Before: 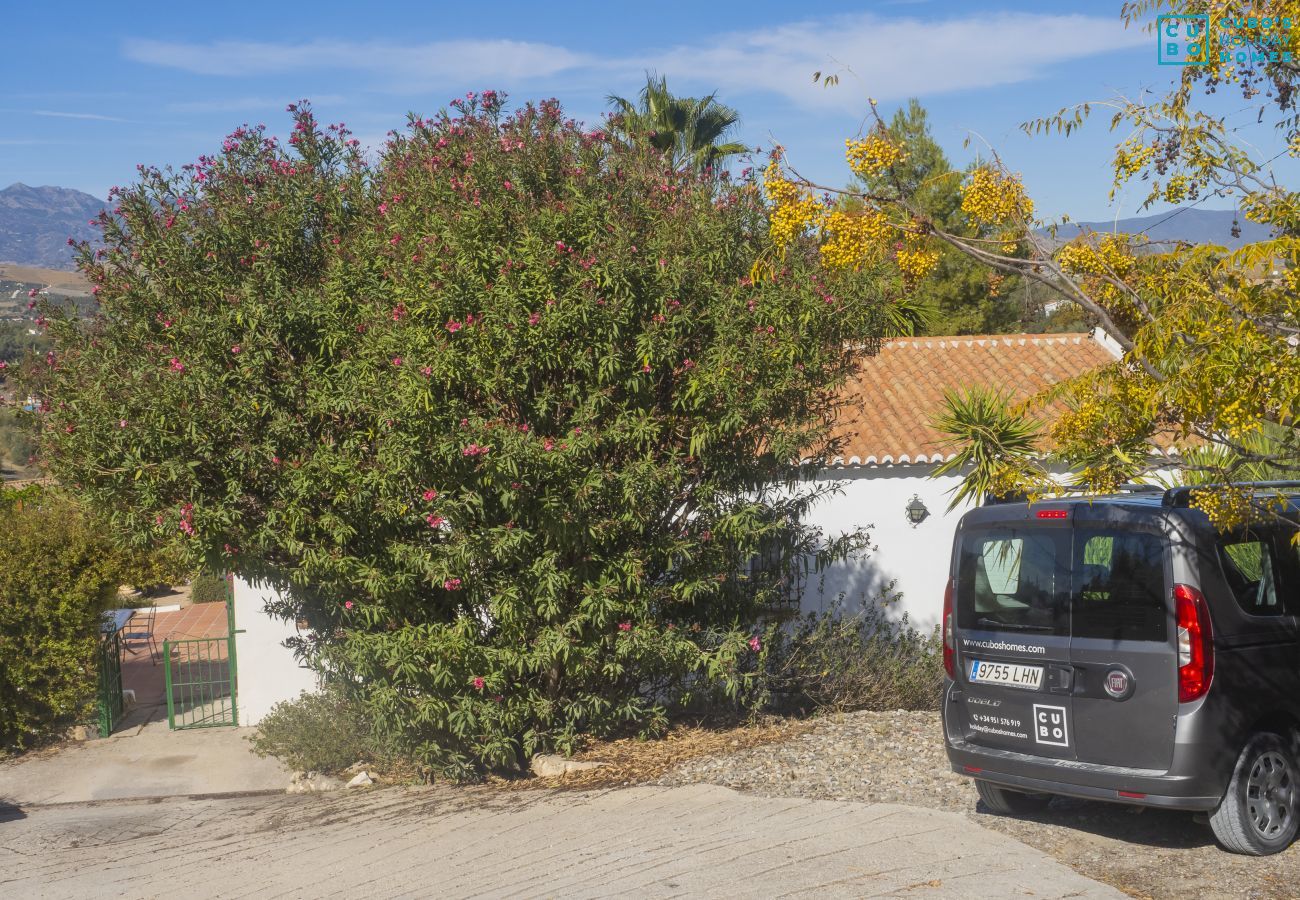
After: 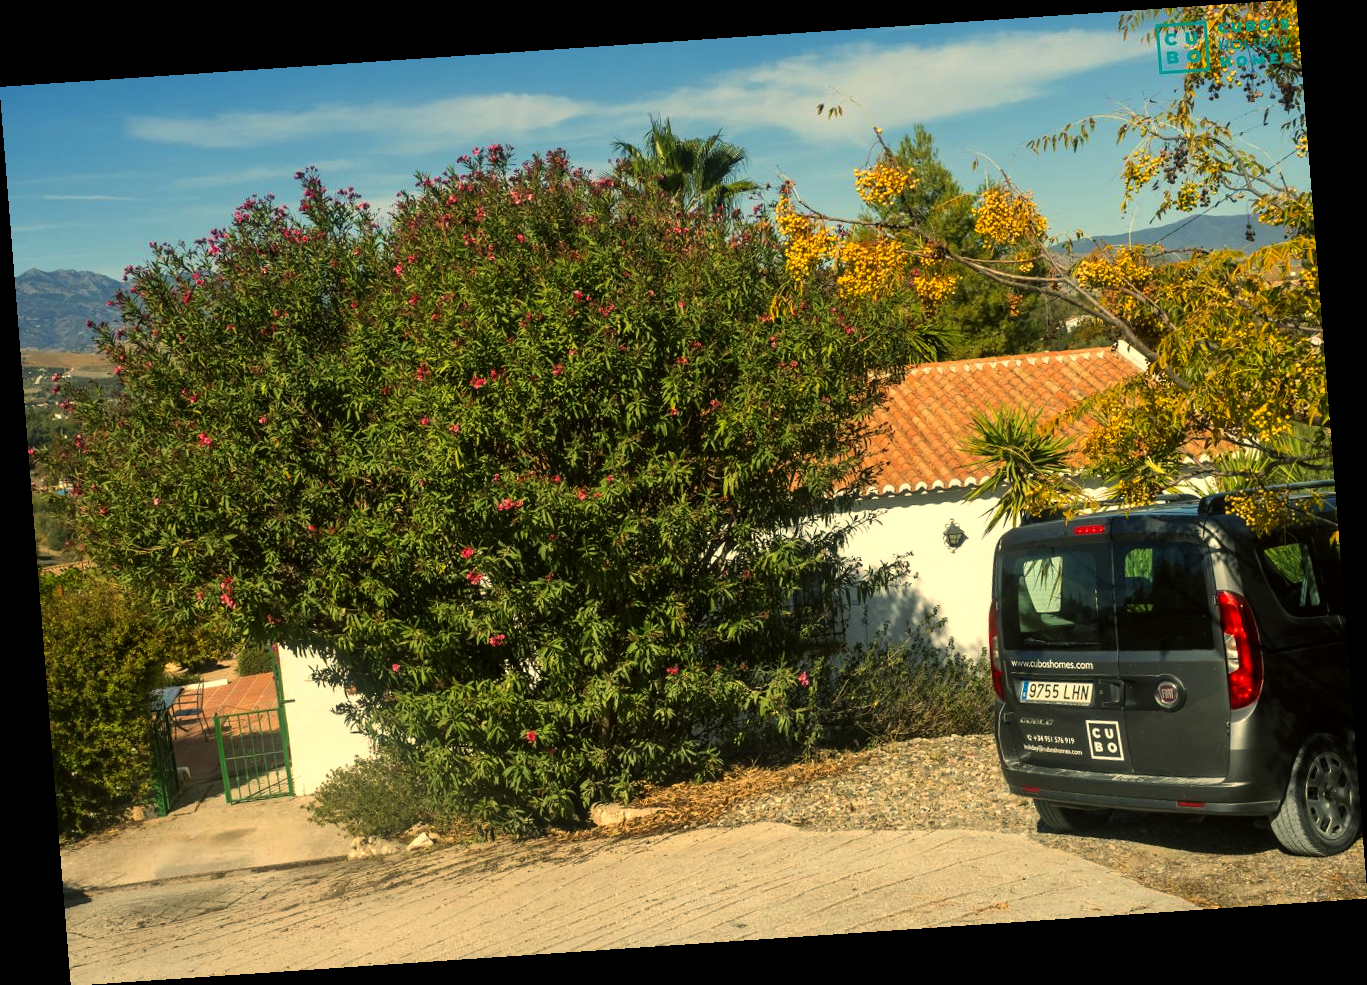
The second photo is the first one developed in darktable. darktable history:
rotate and perspective: rotation -4.2°, shear 0.006, automatic cropping off
color balance: mode lift, gamma, gain (sRGB), lift [1.014, 0.966, 0.918, 0.87], gamma [0.86, 0.734, 0.918, 0.976], gain [1.063, 1.13, 1.063, 0.86]
